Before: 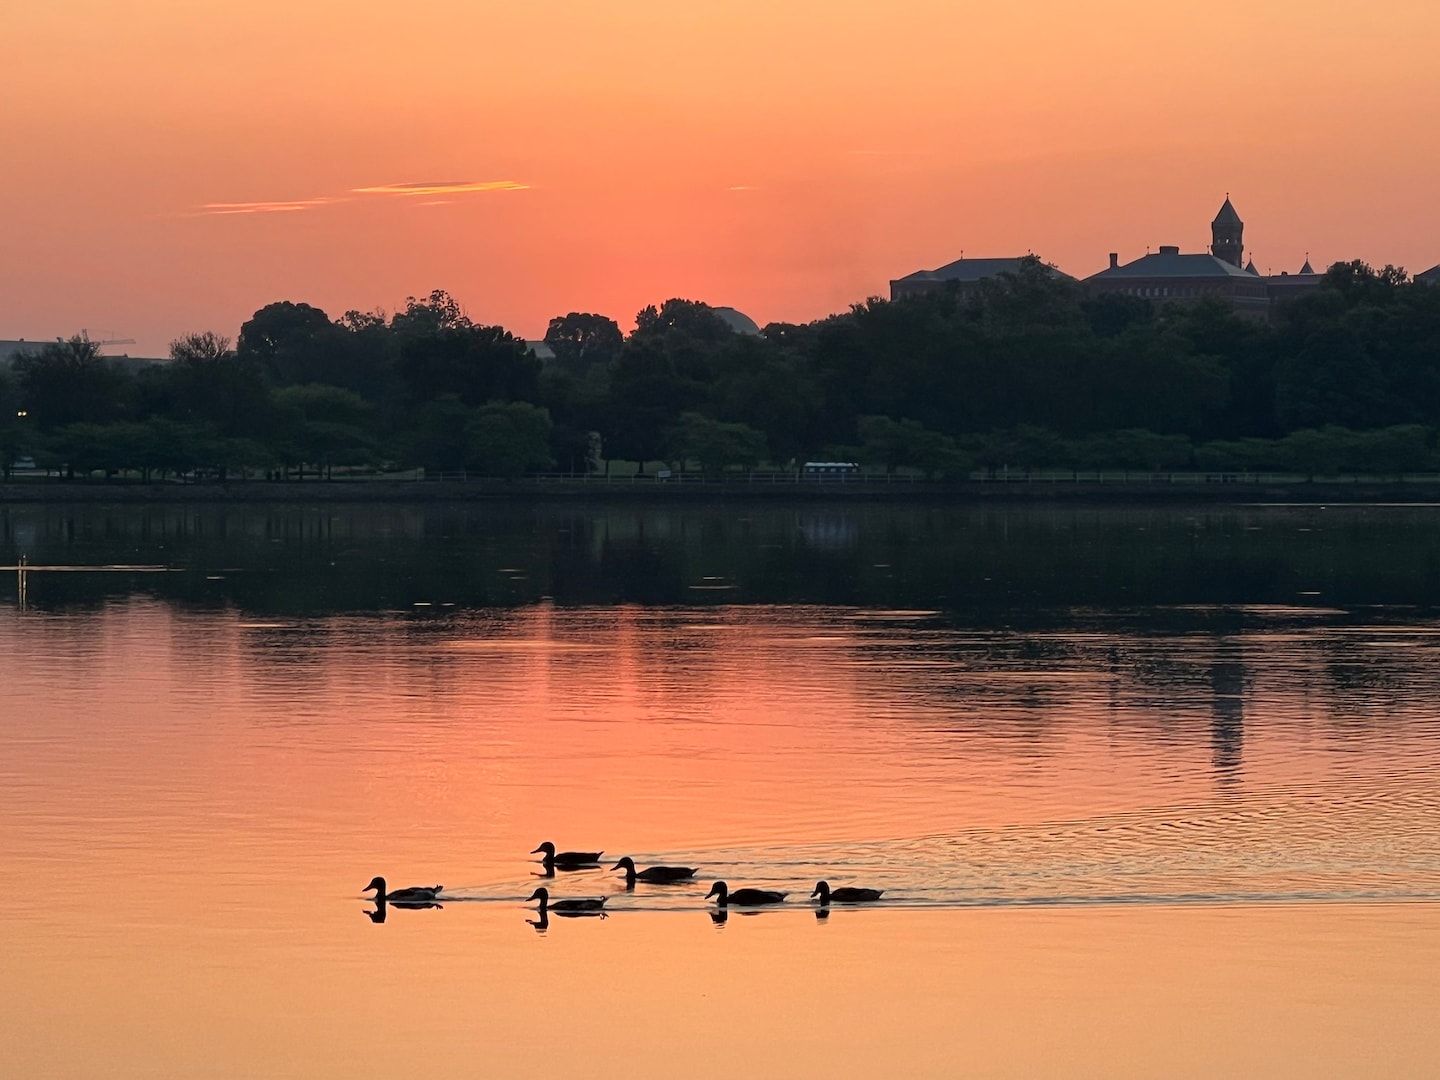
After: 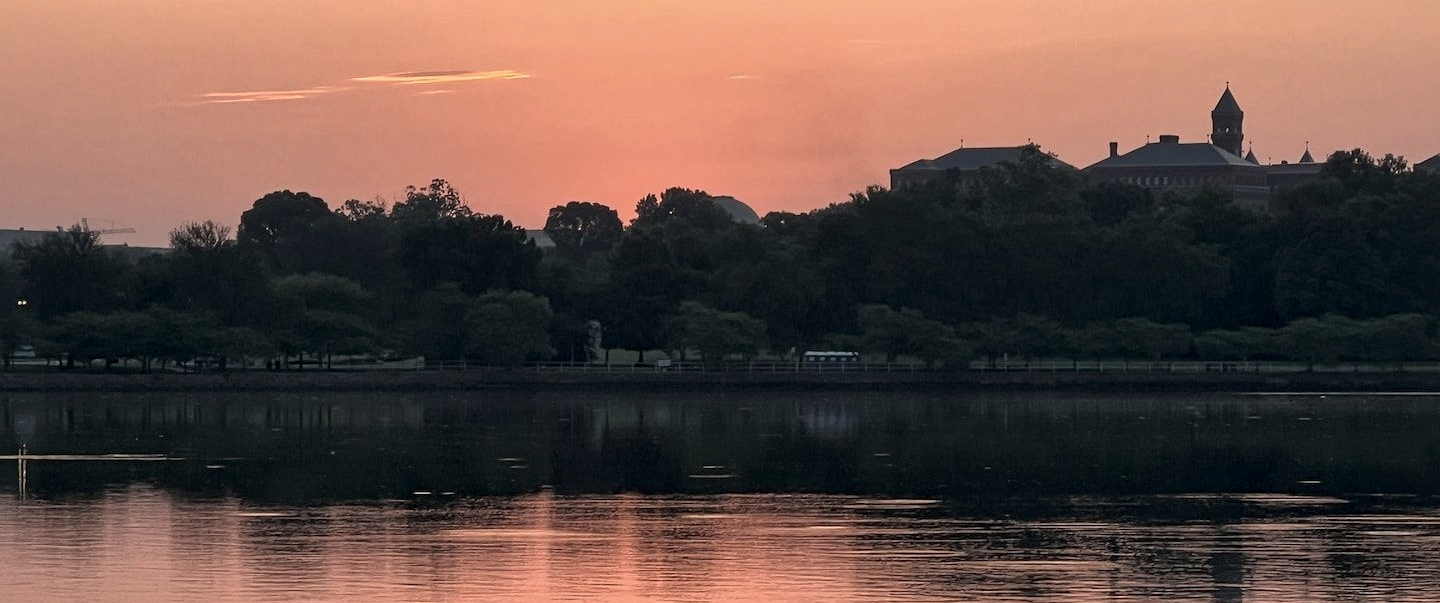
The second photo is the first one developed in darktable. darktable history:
local contrast: mode bilateral grid, contrast 21, coarseness 50, detail 149%, midtone range 0.2
crop and rotate: top 10.433%, bottom 33.713%
contrast brightness saturation: contrast 0.095, saturation -0.292
